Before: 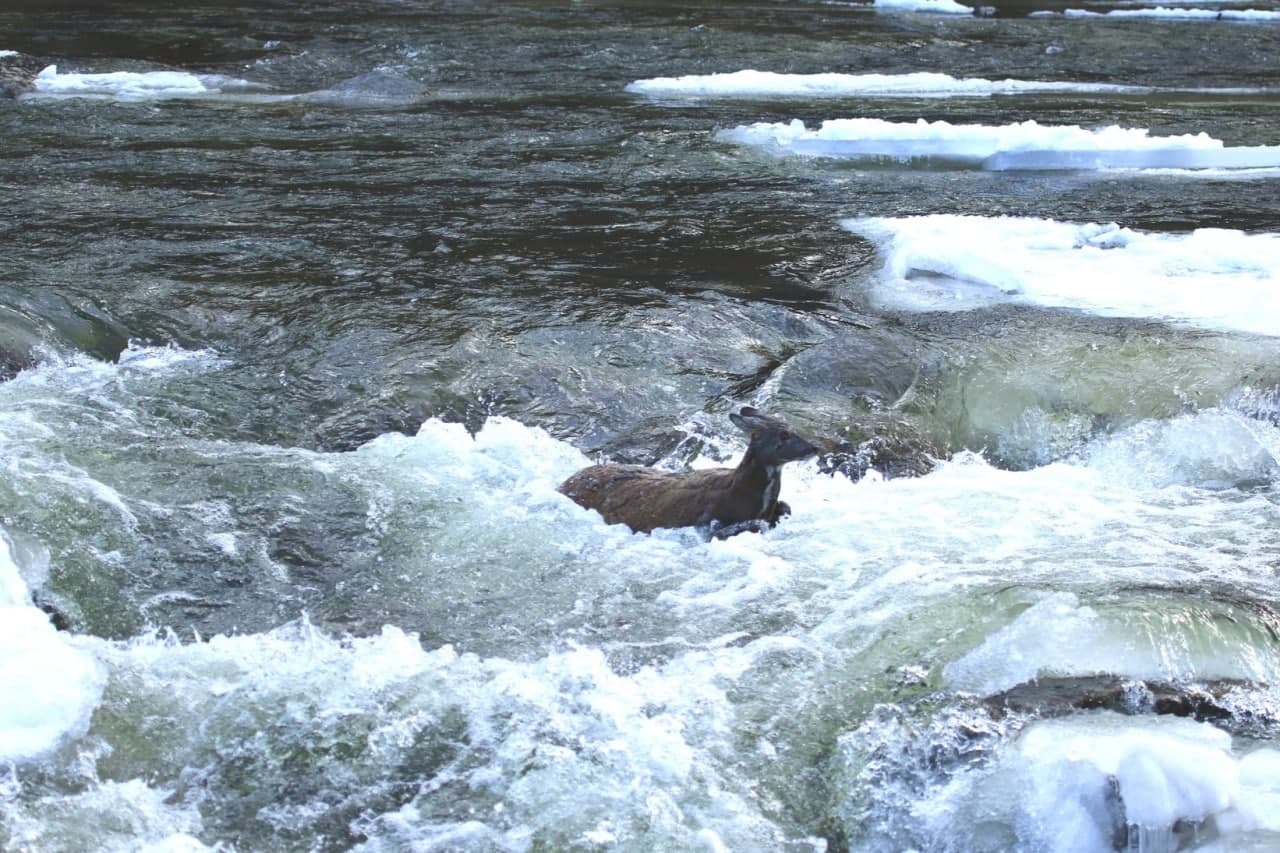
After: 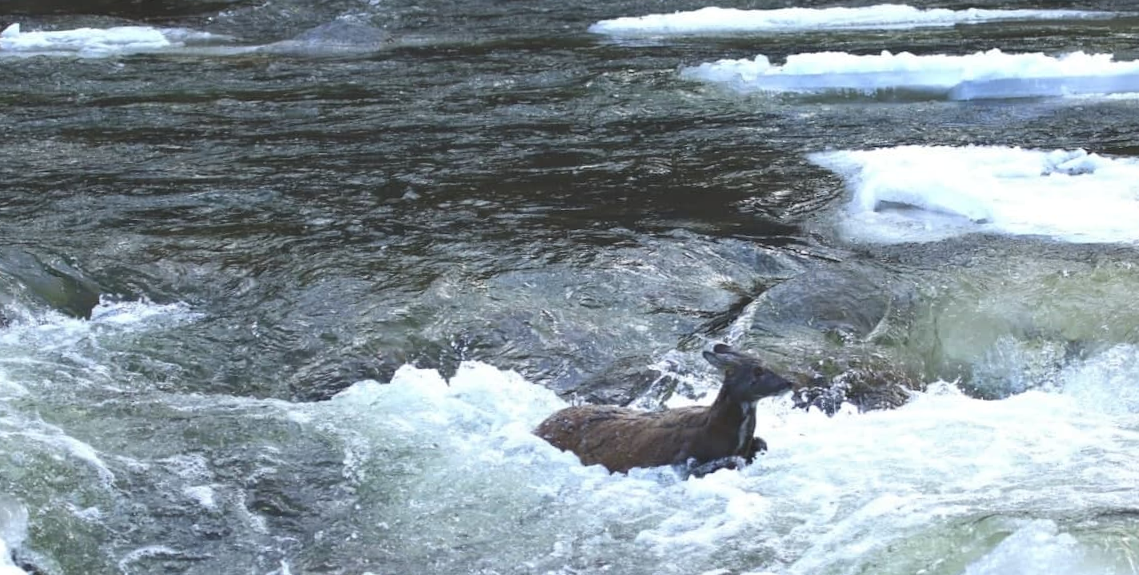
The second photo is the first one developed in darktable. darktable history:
crop: left 3.015%, top 8.969%, right 9.647%, bottom 26.457%
rotate and perspective: rotation -1.75°, automatic cropping off
